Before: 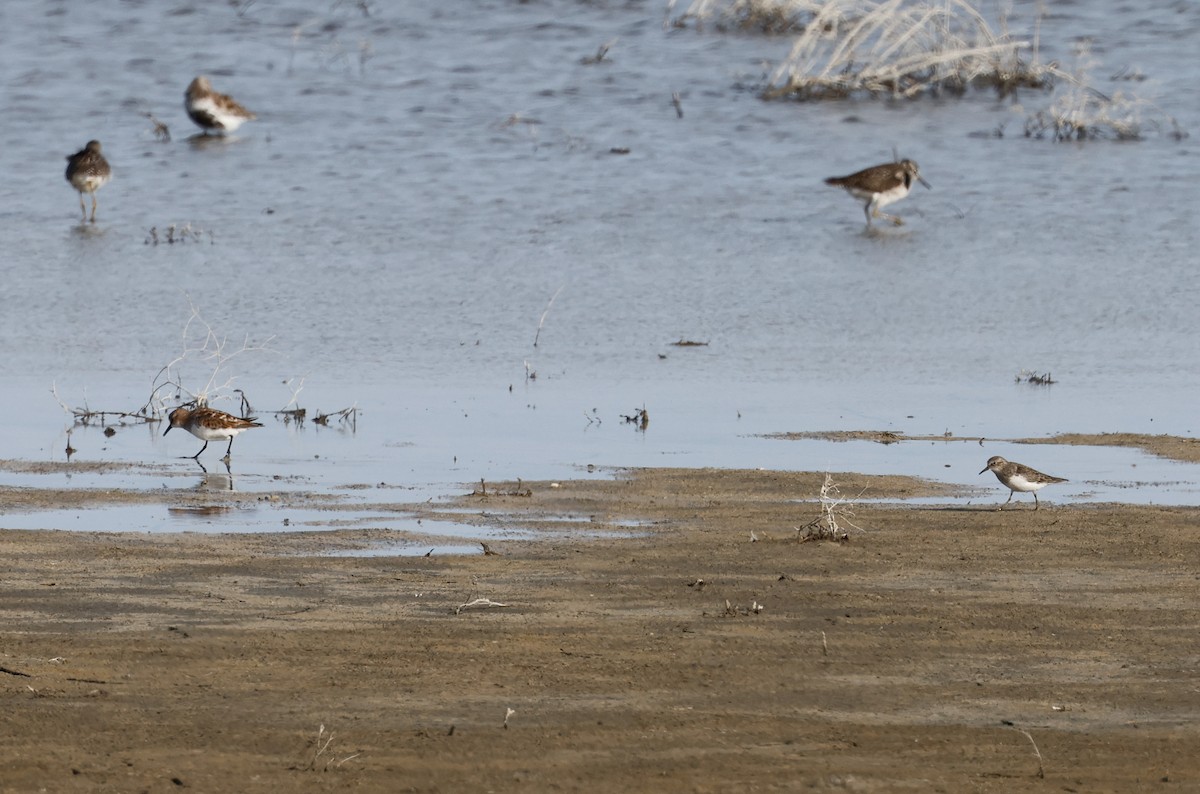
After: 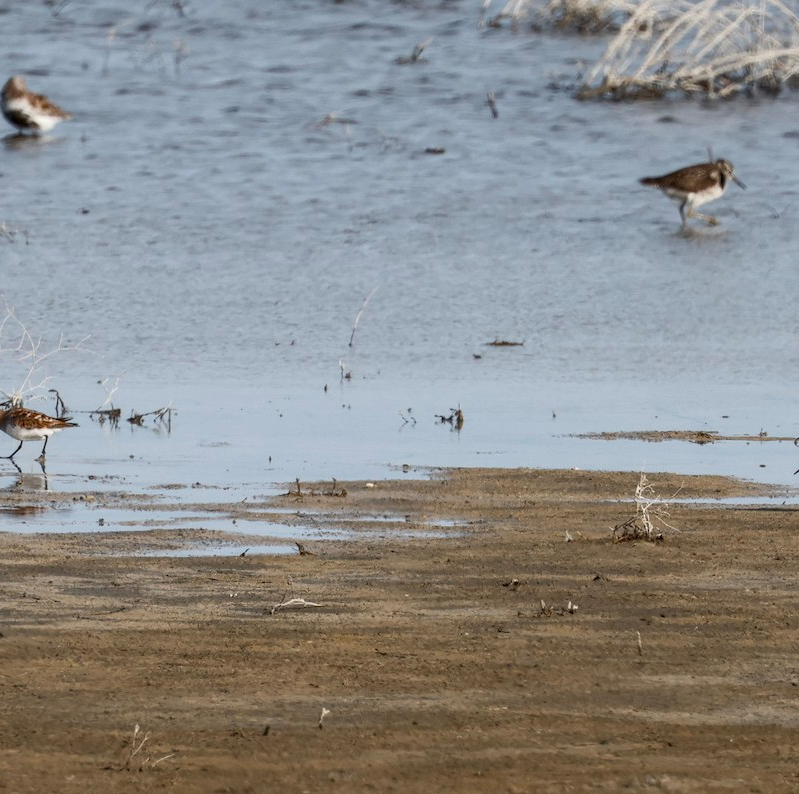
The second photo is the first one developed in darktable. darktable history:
crop: left 15.419%, right 17.914%
local contrast: on, module defaults
